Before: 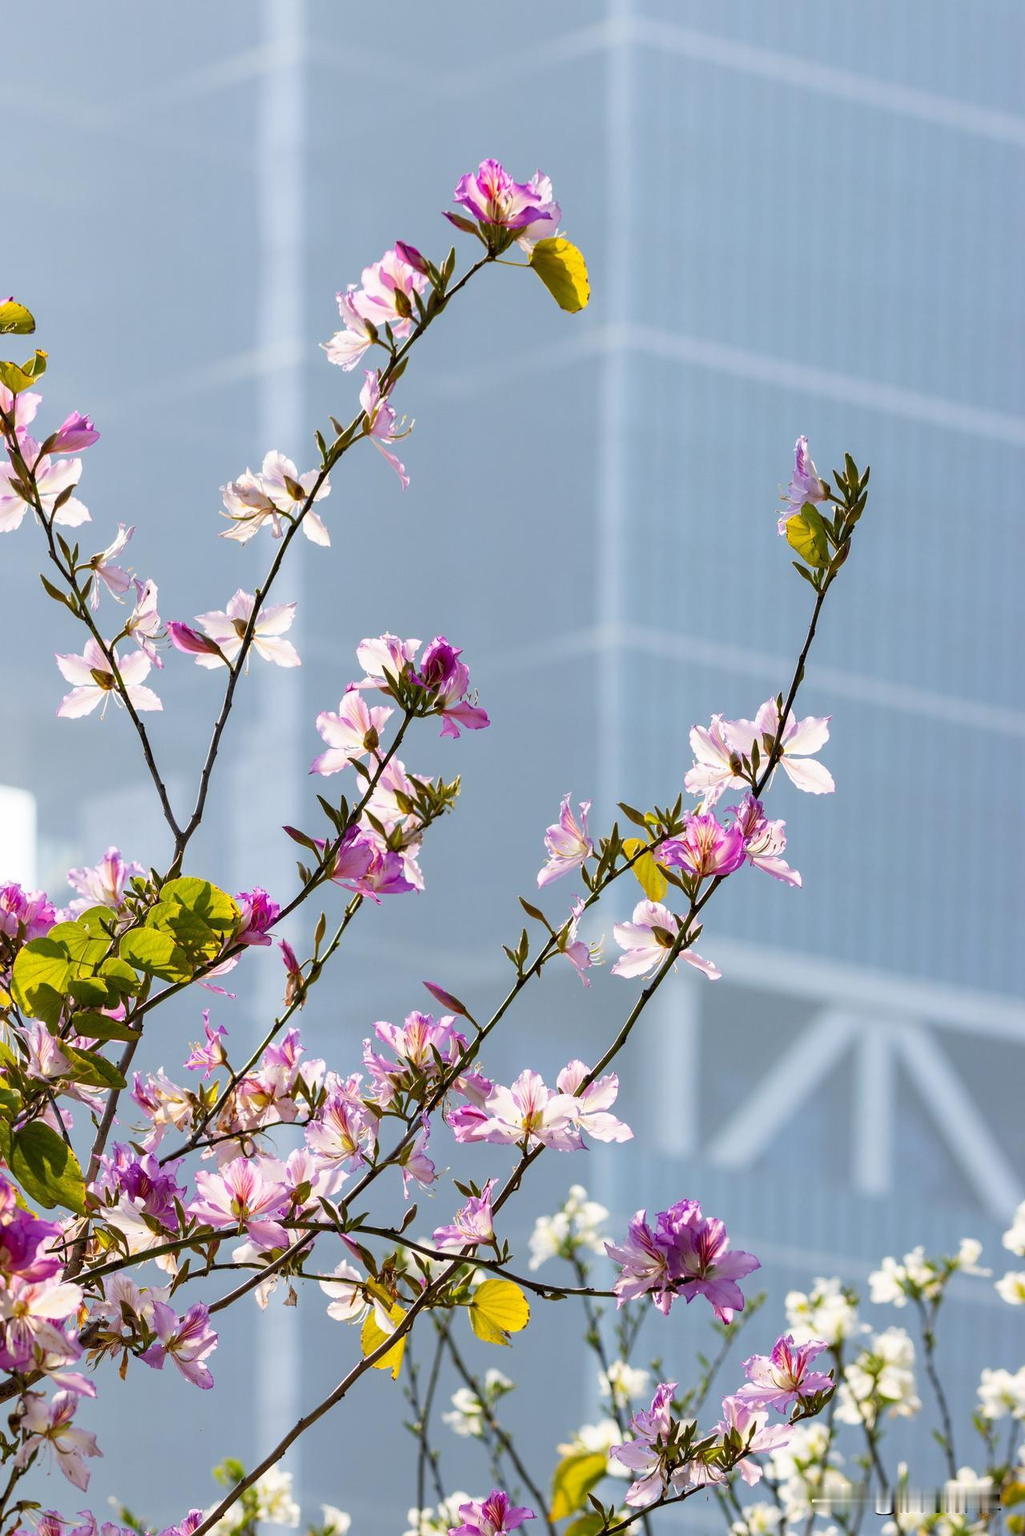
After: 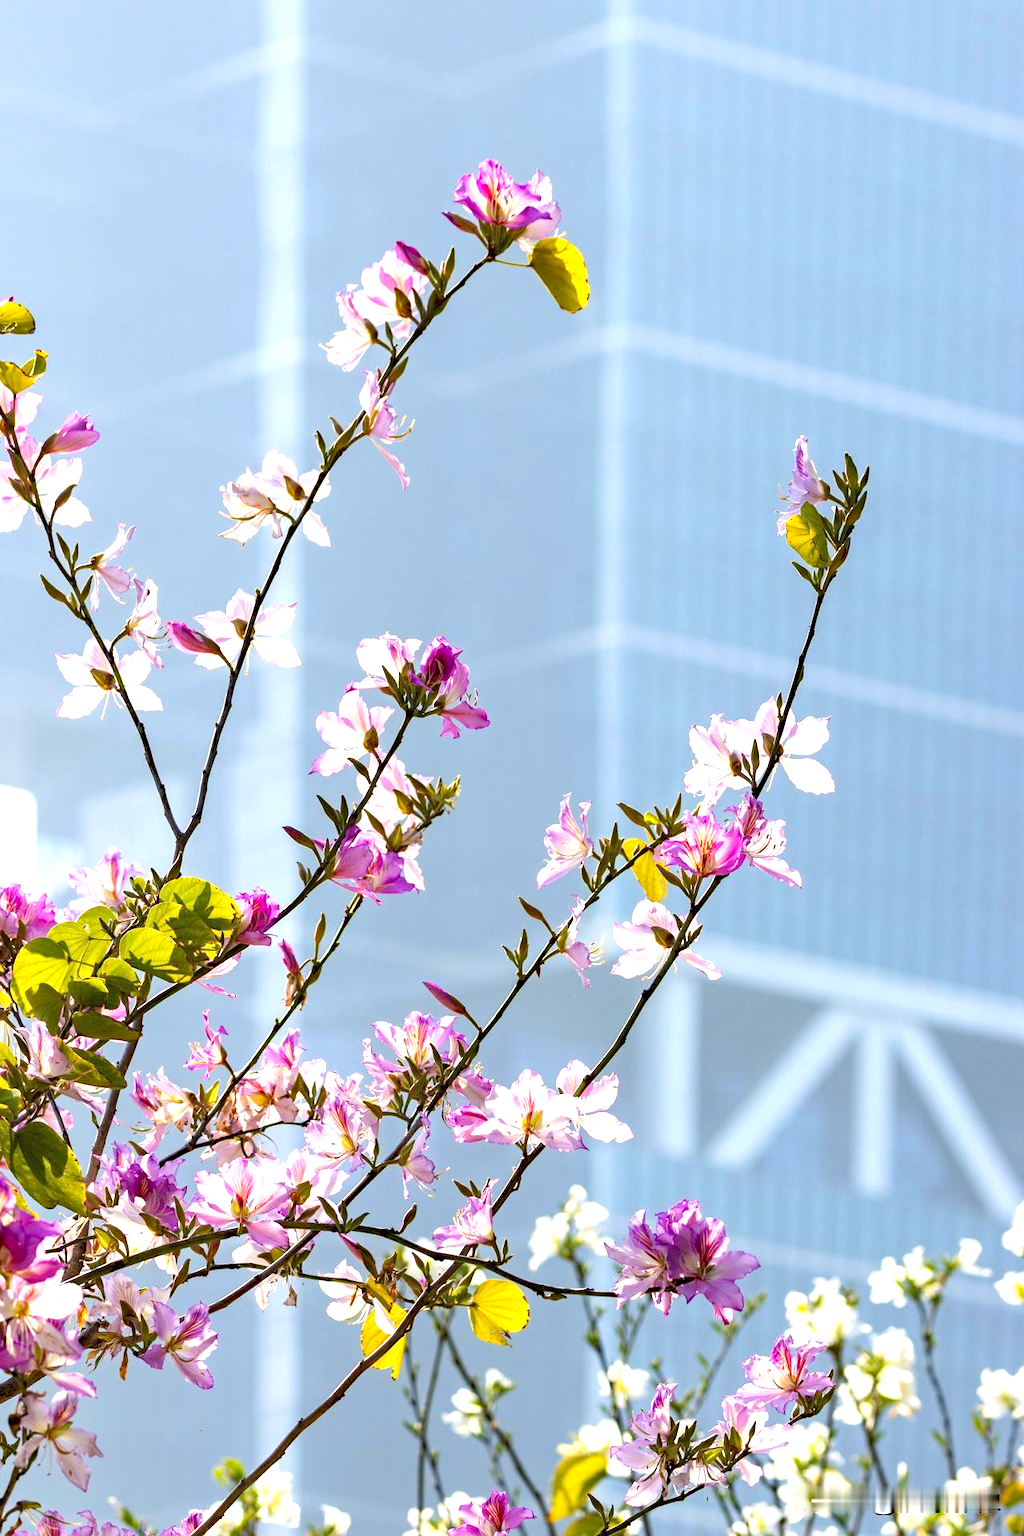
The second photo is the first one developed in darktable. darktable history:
haze removal: compatibility mode true, adaptive false
exposure: exposure 0.741 EV, compensate exposure bias true, compensate highlight preservation false
